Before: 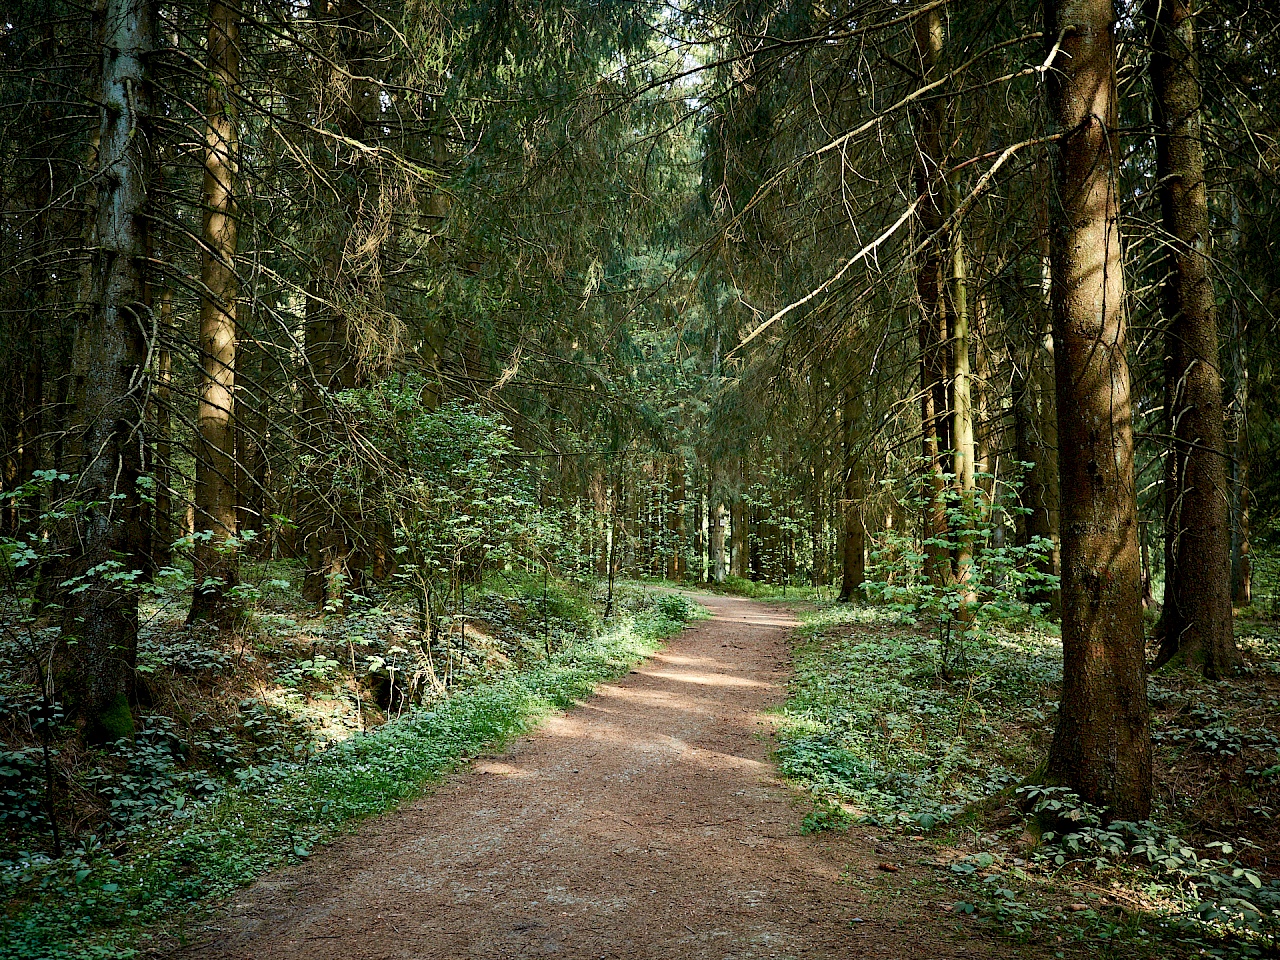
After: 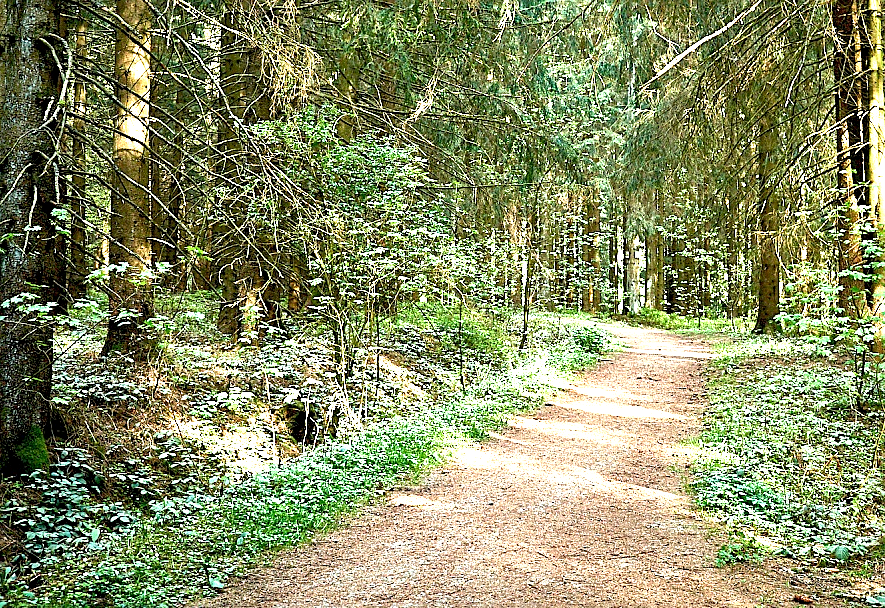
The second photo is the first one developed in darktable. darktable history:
crop: left 6.659%, top 28.015%, right 24.139%, bottom 8.595%
exposure: black level correction 0.001, exposure 1.723 EV, compensate highlight preservation false
sharpen: amount 0.492
